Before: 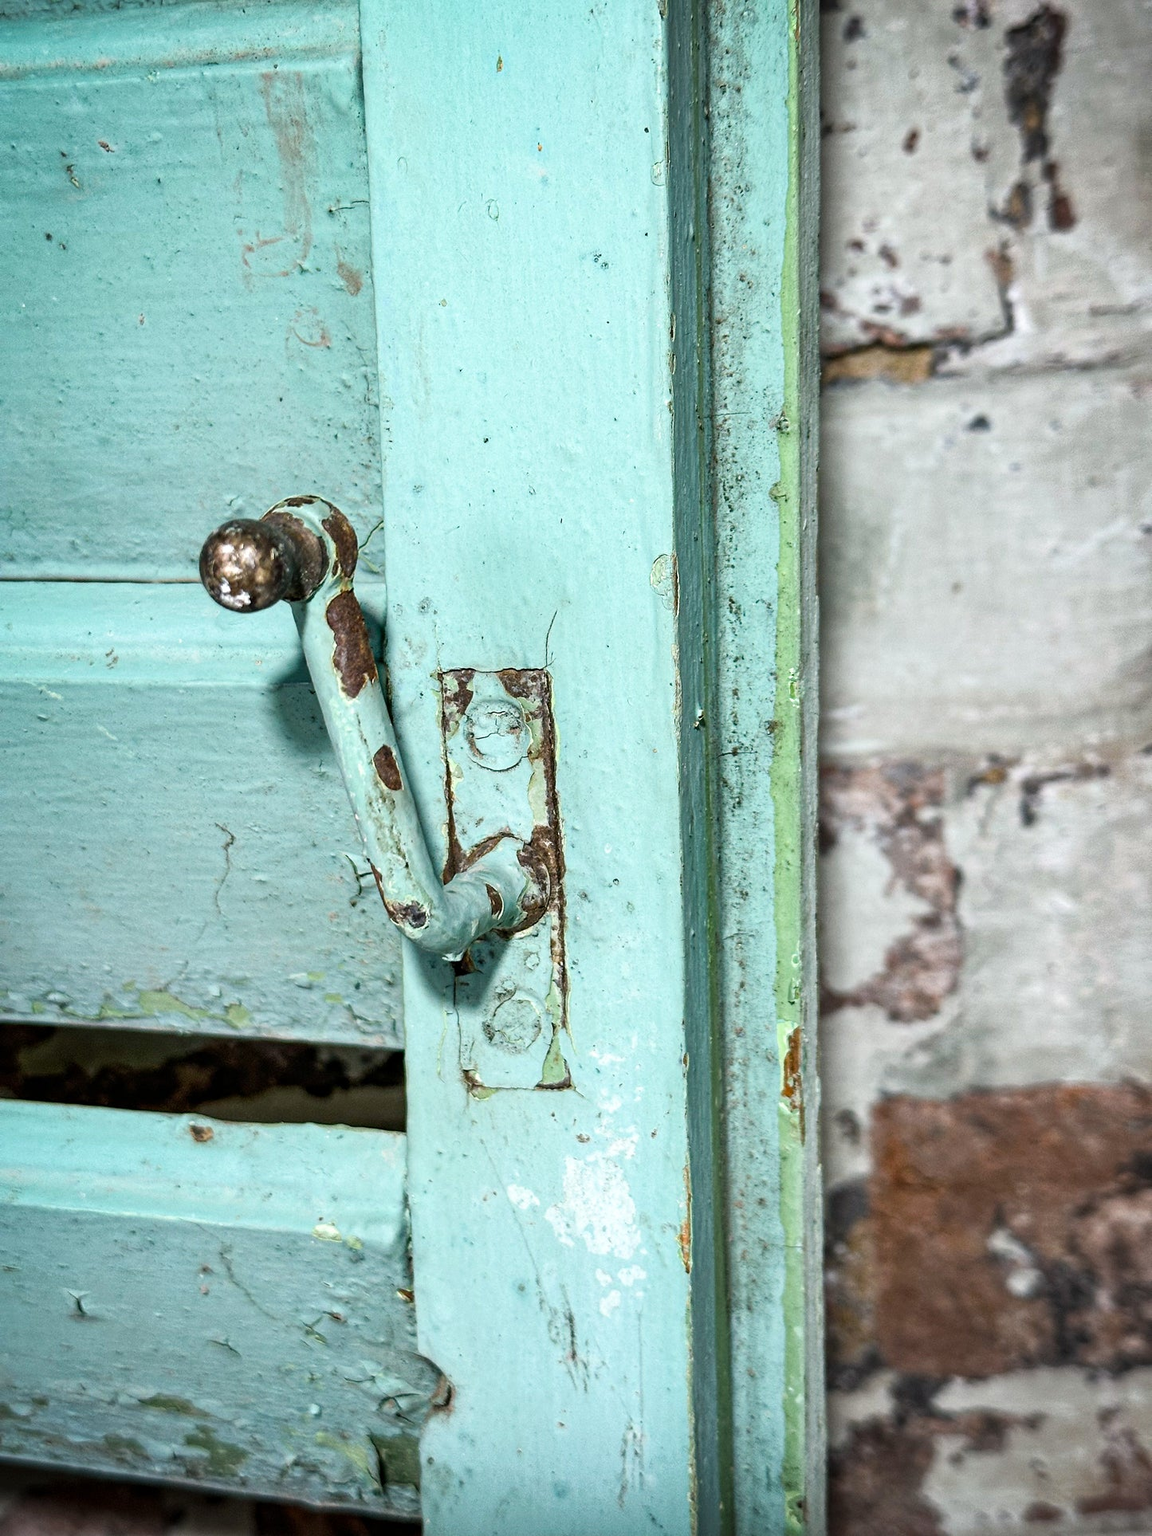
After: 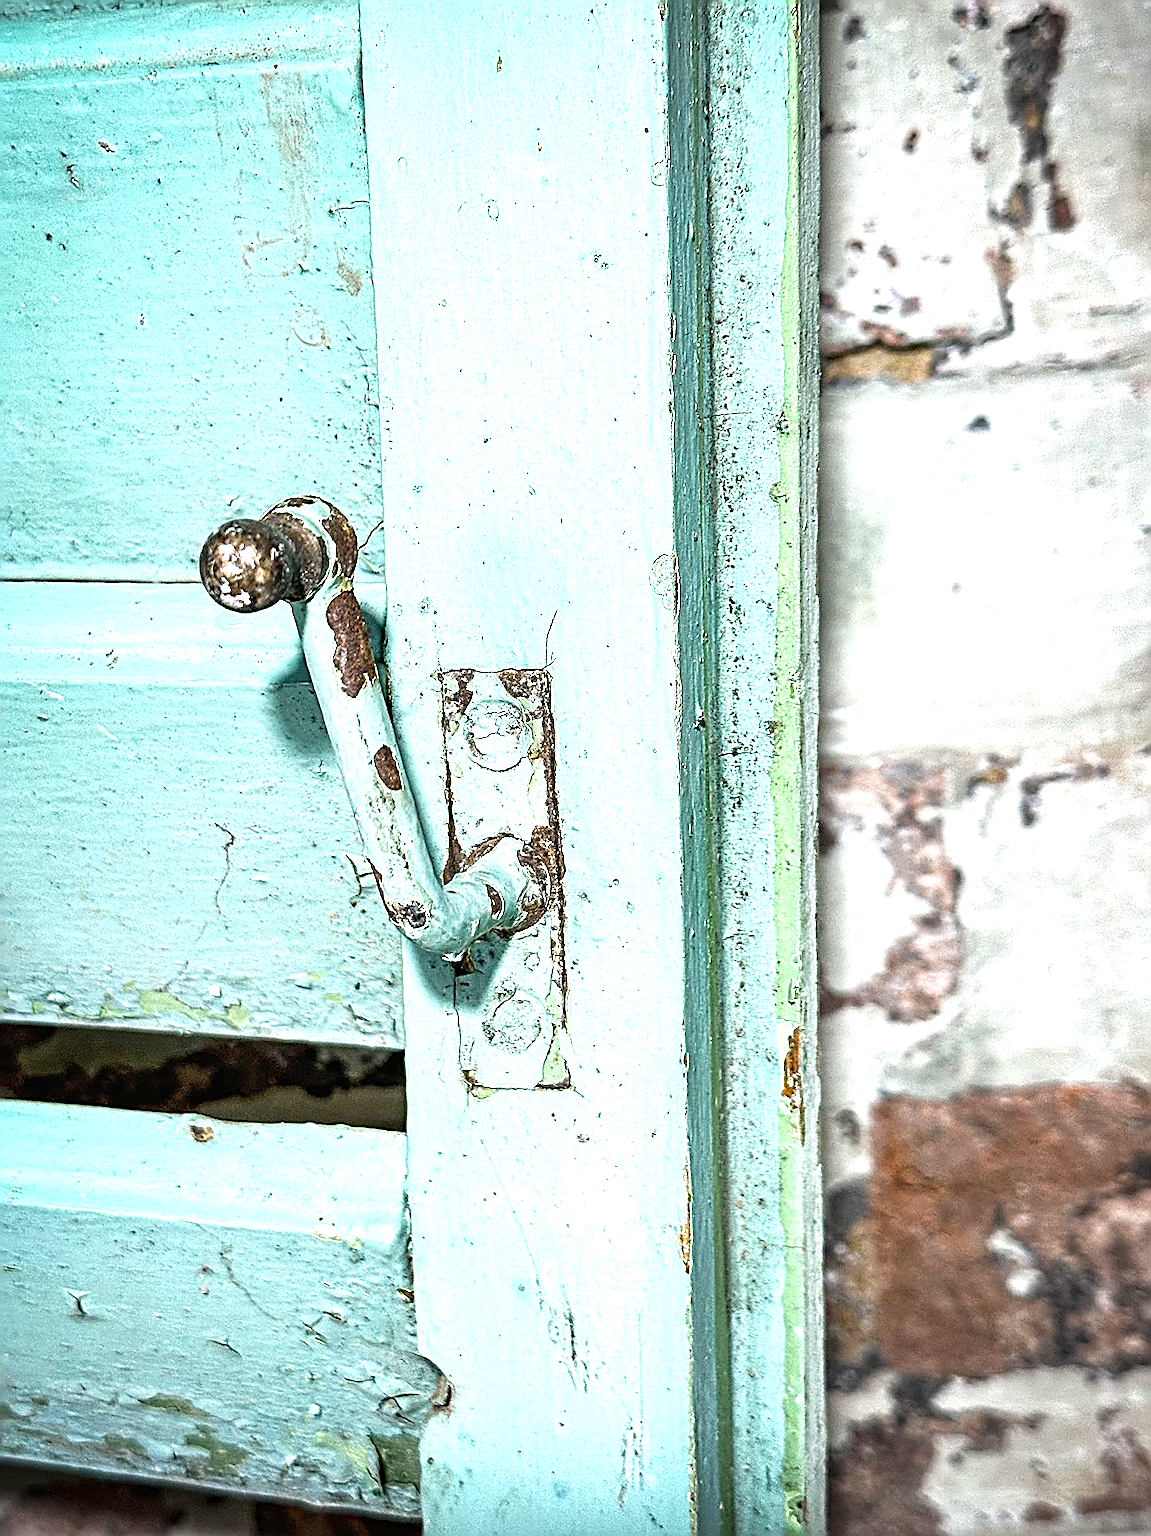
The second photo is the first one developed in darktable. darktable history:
exposure: black level correction -0.001, exposure 0.9 EV, compensate exposure bias true, compensate highlight preservation false
sharpen: amount 1.861
